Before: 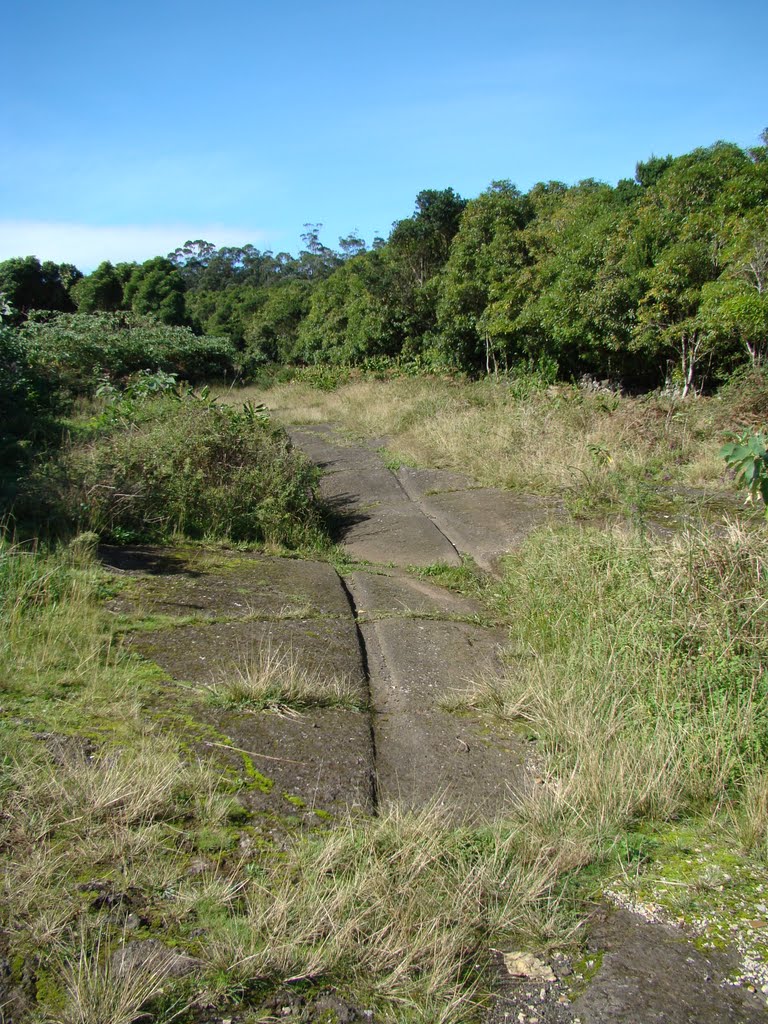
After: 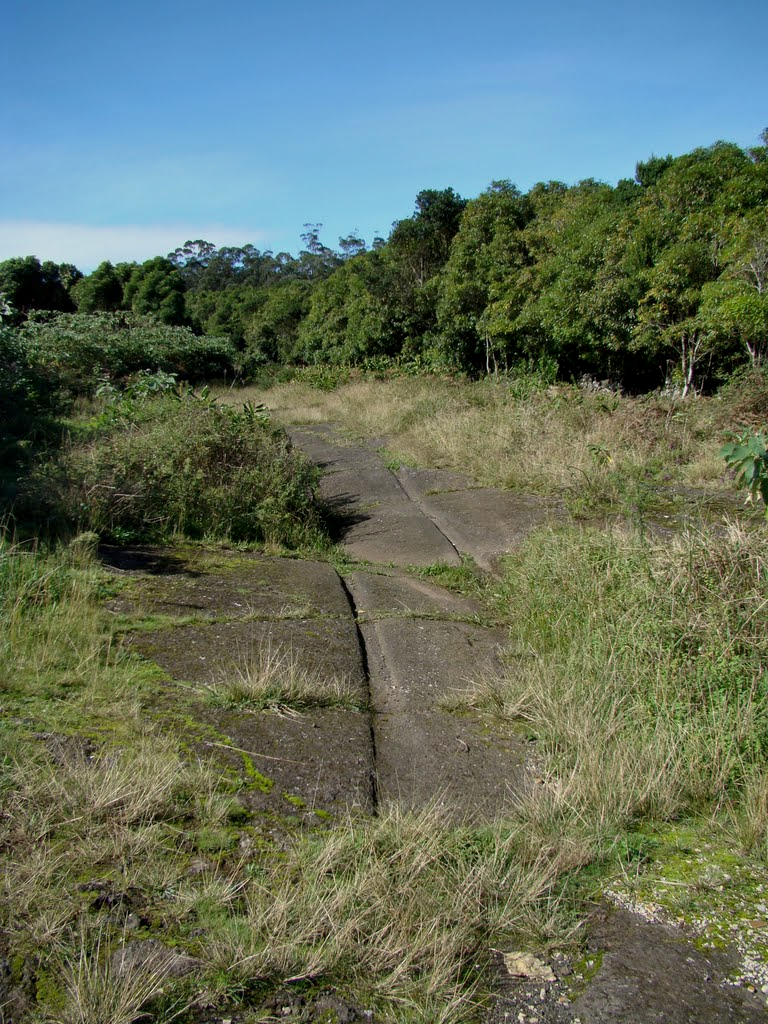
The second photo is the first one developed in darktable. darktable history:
exposure: exposure -0.492 EV, compensate highlight preservation false
contrast equalizer: octaves 7, y [[0.6 ×6], [0.55 ×6], [0 ×6], [0 ×6], [0 ×6]], mix 0.29
